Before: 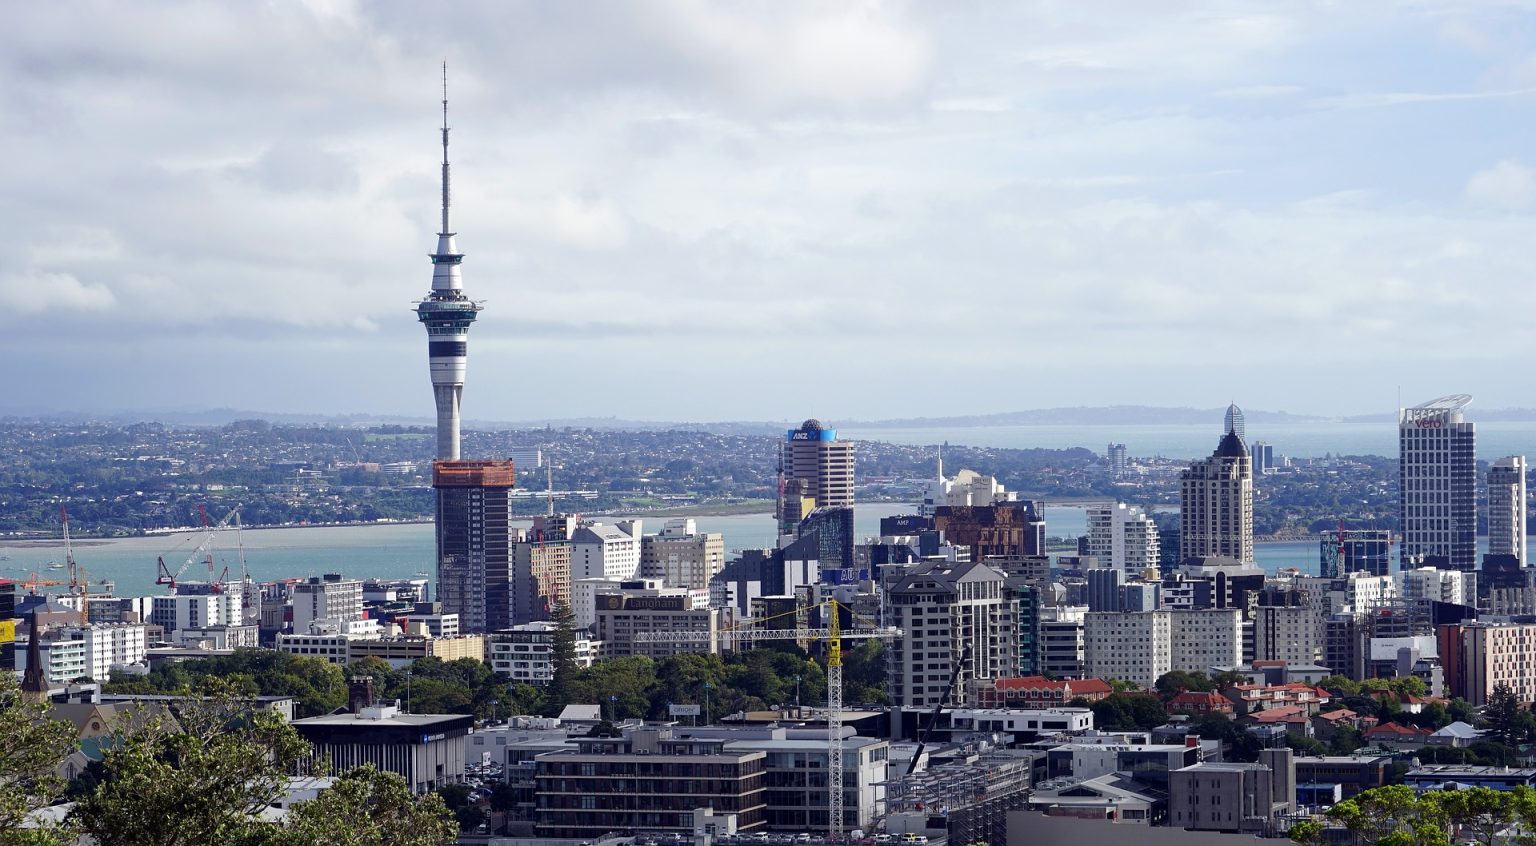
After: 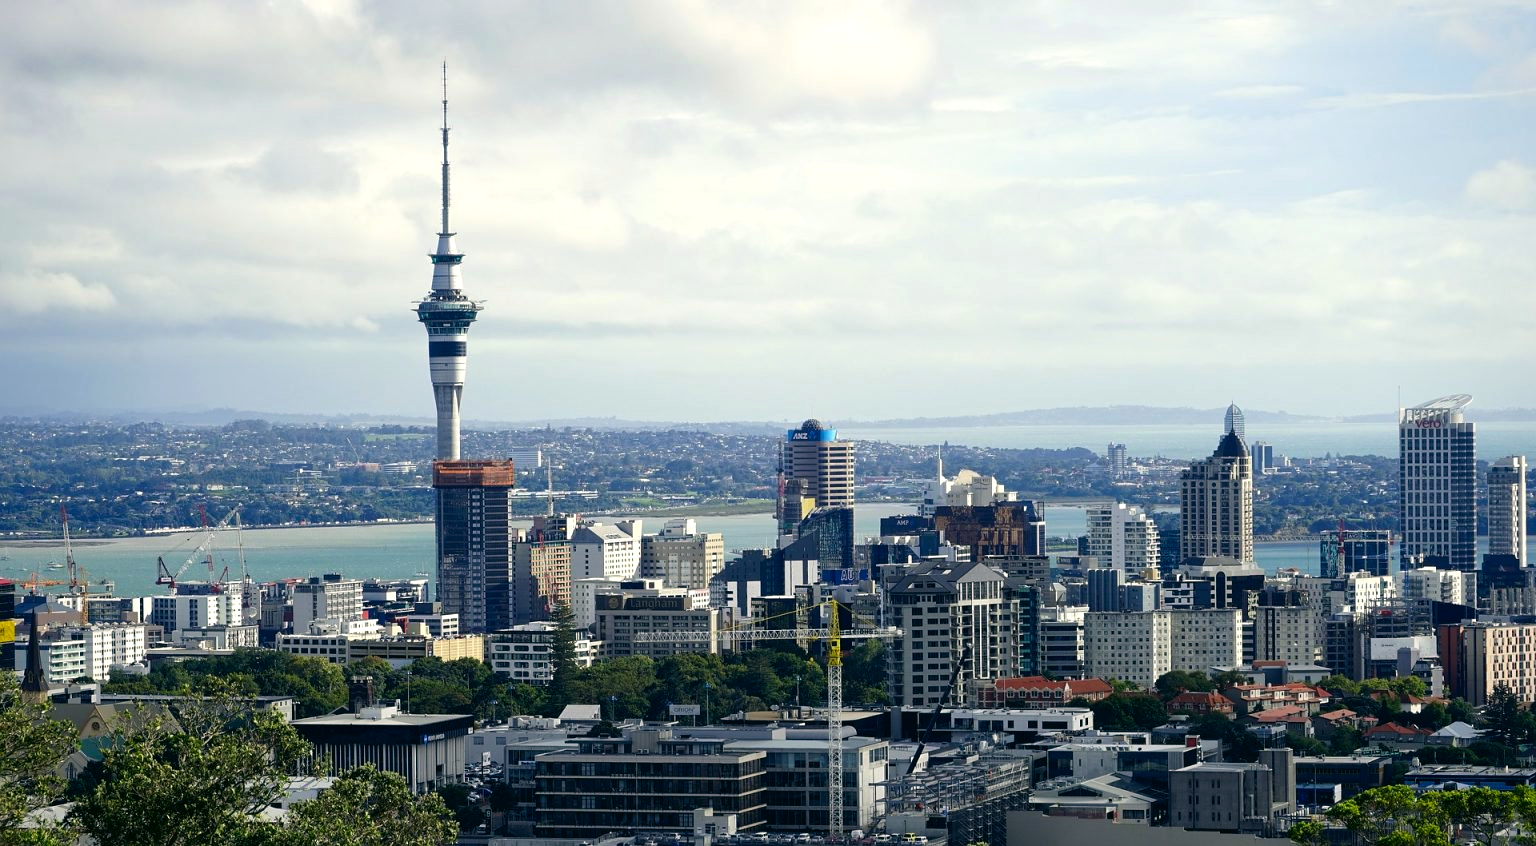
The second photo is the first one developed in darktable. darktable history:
vignetting: brightness -0.233, saturation 0.141
color correction: highlights a* -0.482, highlights b* 9.48, shadows a* -9.48, shadows b* 0.803
color balance: contrast 10%
tone equalizer: on, module defaults
